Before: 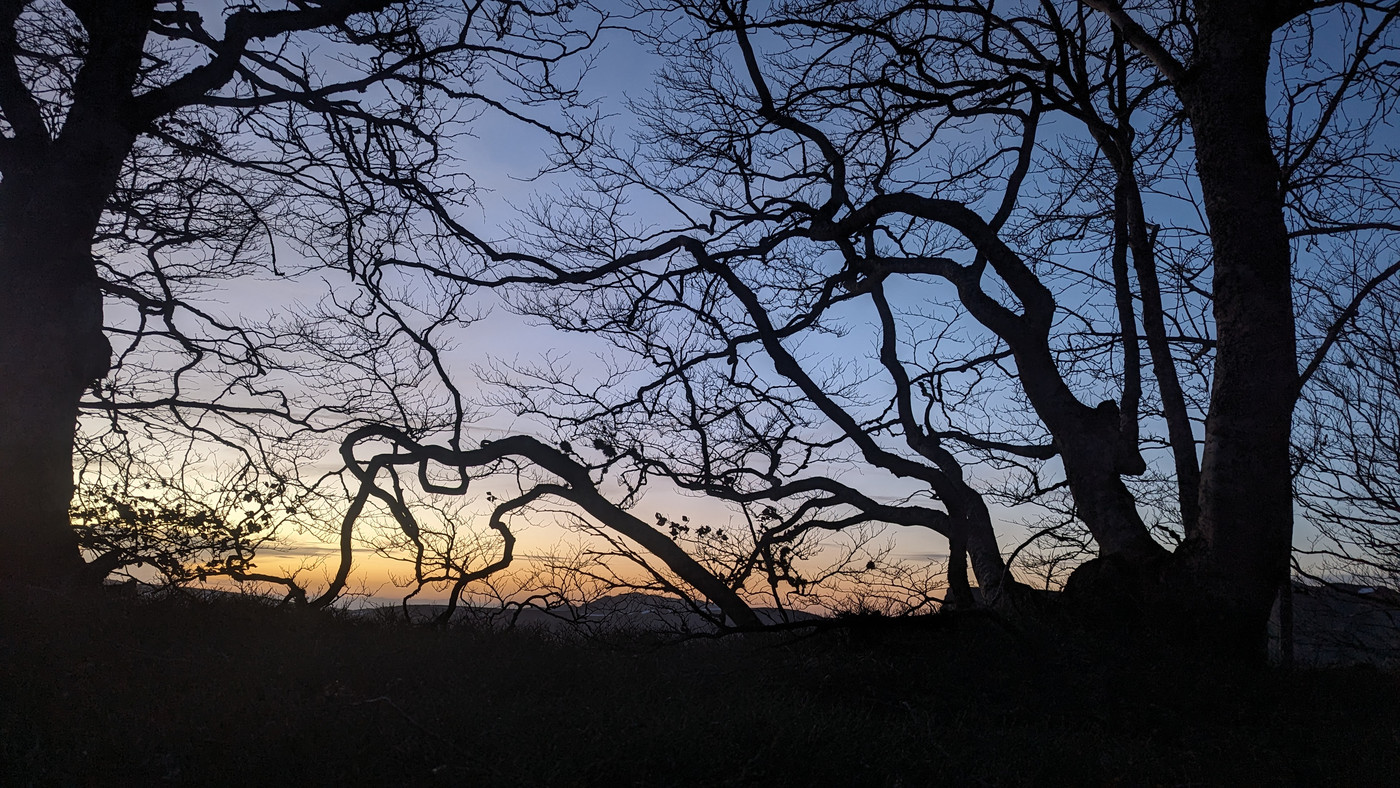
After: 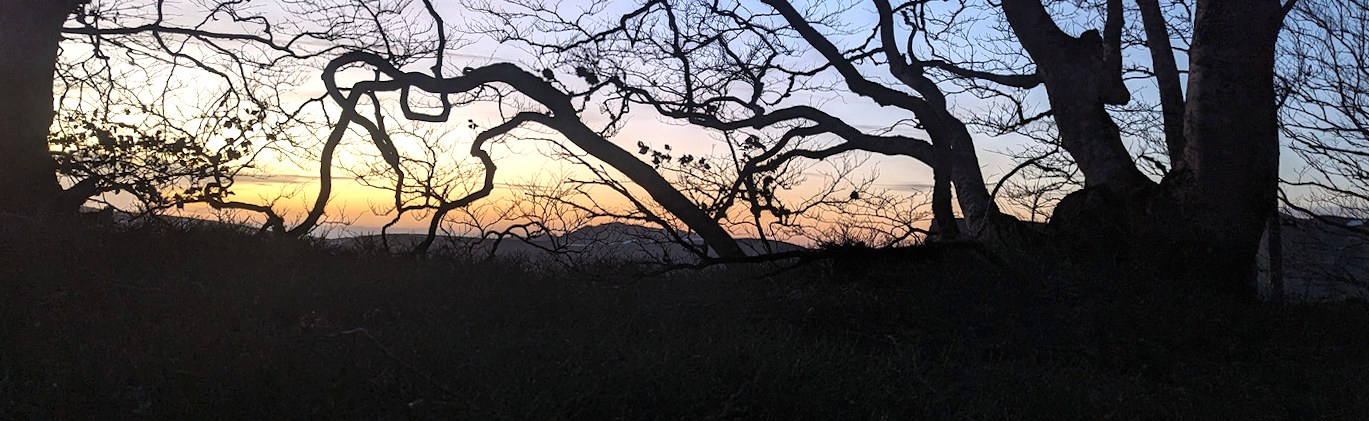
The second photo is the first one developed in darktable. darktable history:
crop and rotate: top 46.237%
rotate and perspective: rotation 0.226°, lens shift (vertical) -0.042, crop left 0.023, crop right 0.982, crop top 0.006, crop bottom 0.994
exposure: black level correction 0, exposure 0.7 EV, compensate exposure bias true, compensate highlight preservation false
